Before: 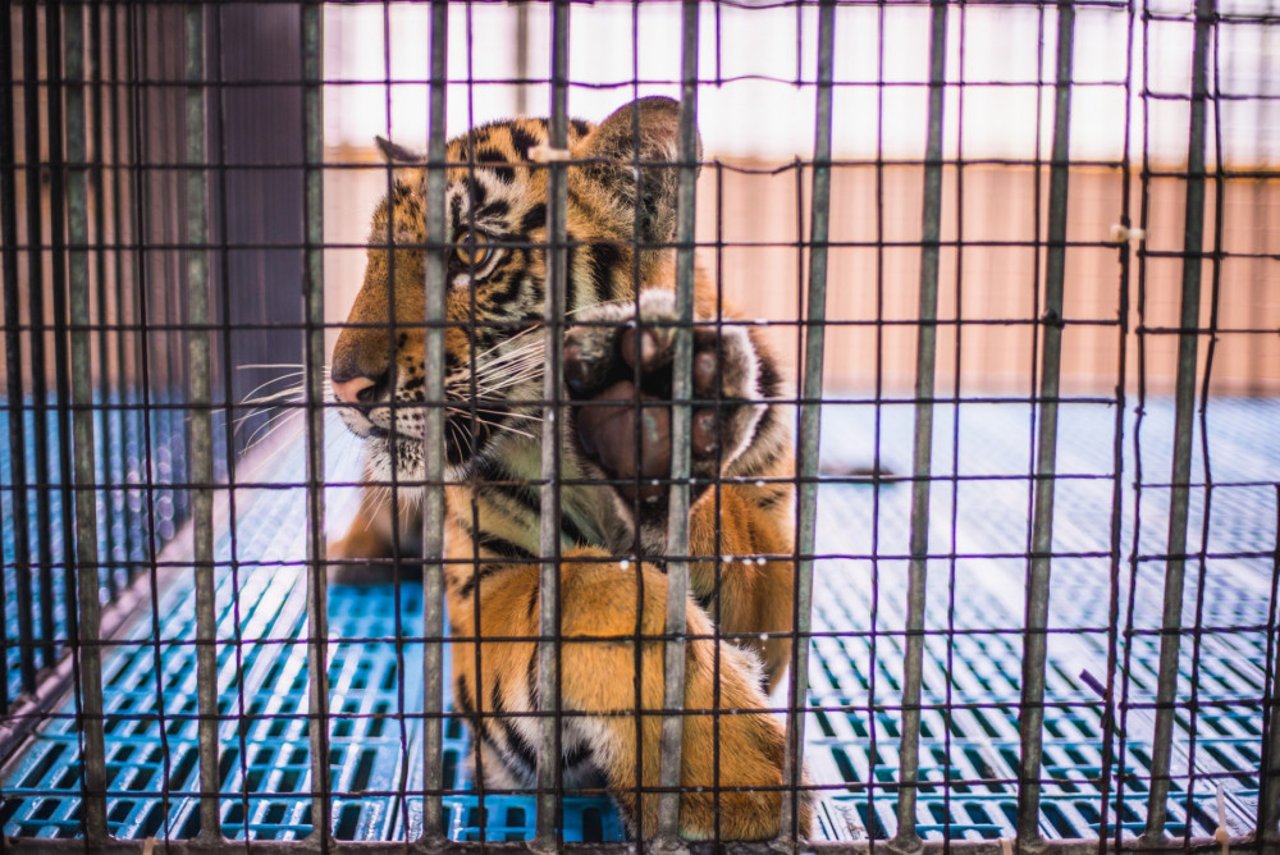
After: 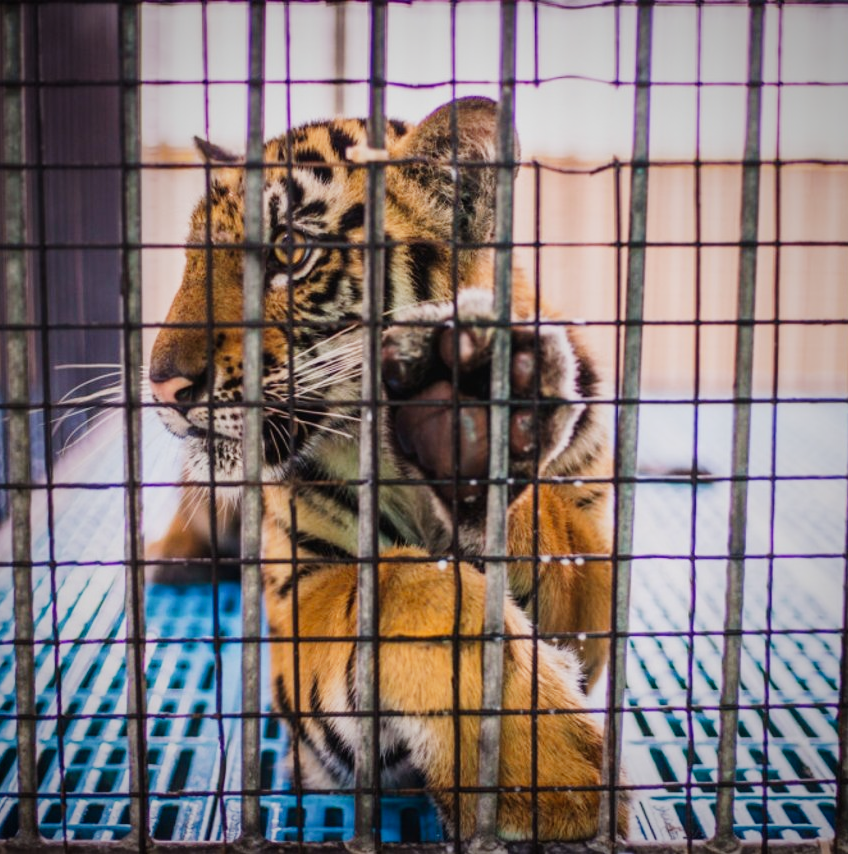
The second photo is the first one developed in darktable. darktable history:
vignetting: fall-off start 67.51%, fall-off radius 67.47%, saturation 0.003, automatic ratio true
tone curve: curves: ch0 [(0, 0) (0.091, 0.066) (0.184, 0.16) (0.491, 0.519) (0.748, 0.765) (1, 0.919)]; ch1 [(0, 0) (0.179, 0.173) (0.322, 0.32) (0.424, 0.424) (0.502, 0.504) (0.56, 0.575) (0.631, 0.675) (0.777, 0.806) (1, 1)]; ch2 [(0, 0) (0.434, 0.447) (0.485, 0.495) (0.524, 0.563) (0.676, 0.691) (1, 1)], preserve colors none
crop and rotate: left 14.291%, right 19.383%
